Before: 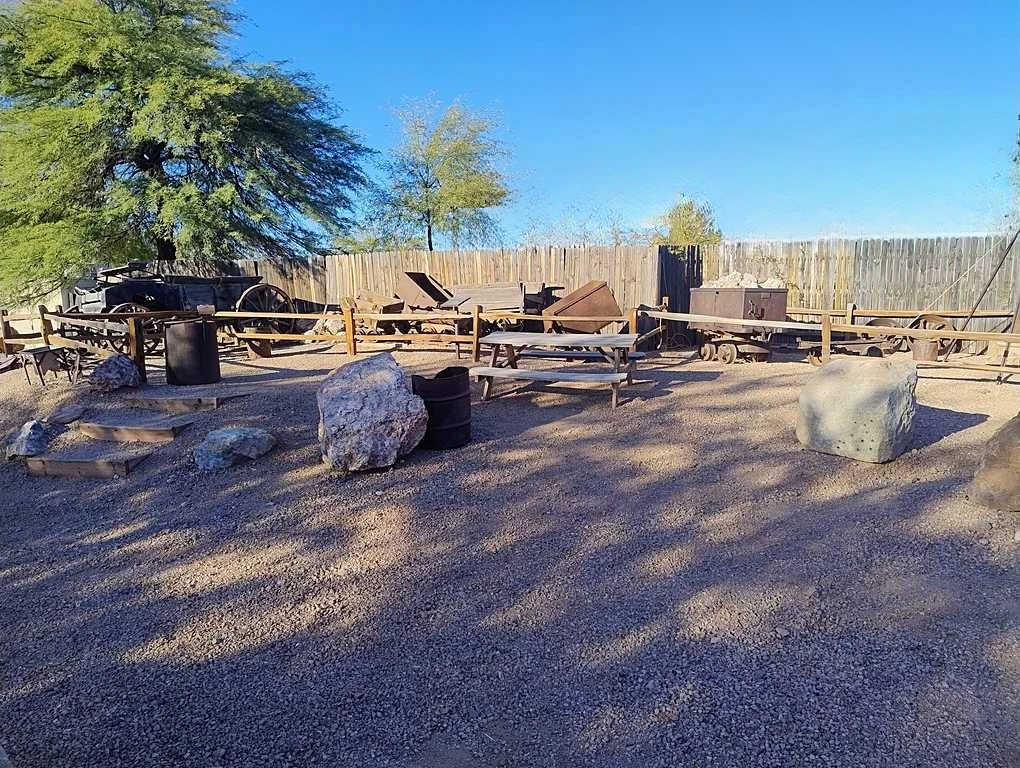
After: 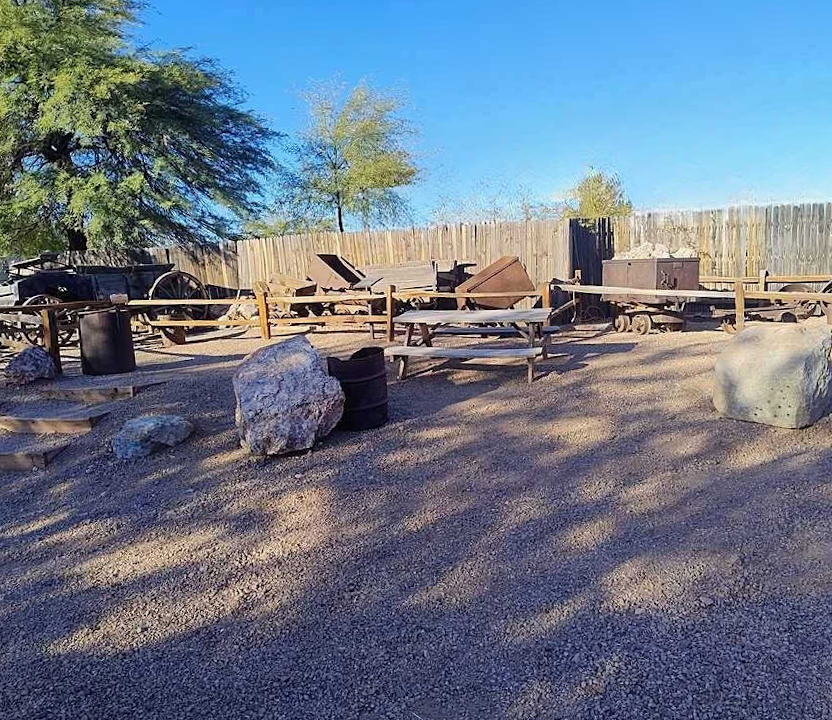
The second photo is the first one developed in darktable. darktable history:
crop: left 7.598%, right 7.873%
rotate and perspective: rotation -2°, crop left 0.022, crop right 0.978, crop top 0.049, crop bottom 0.951
